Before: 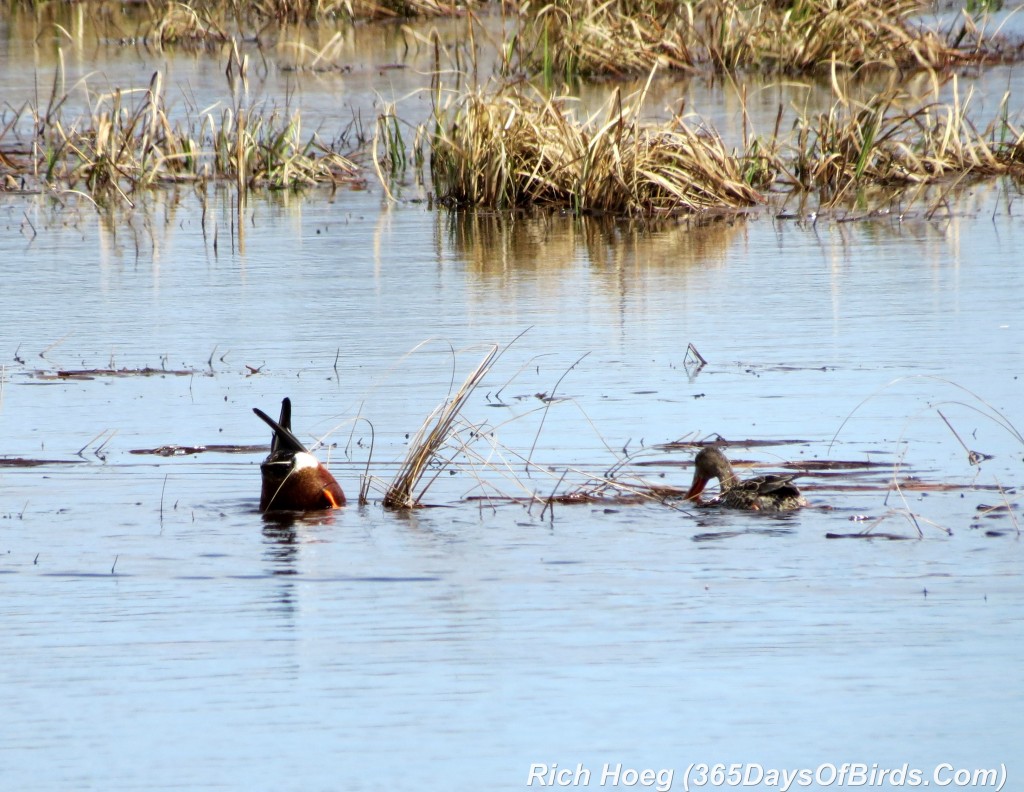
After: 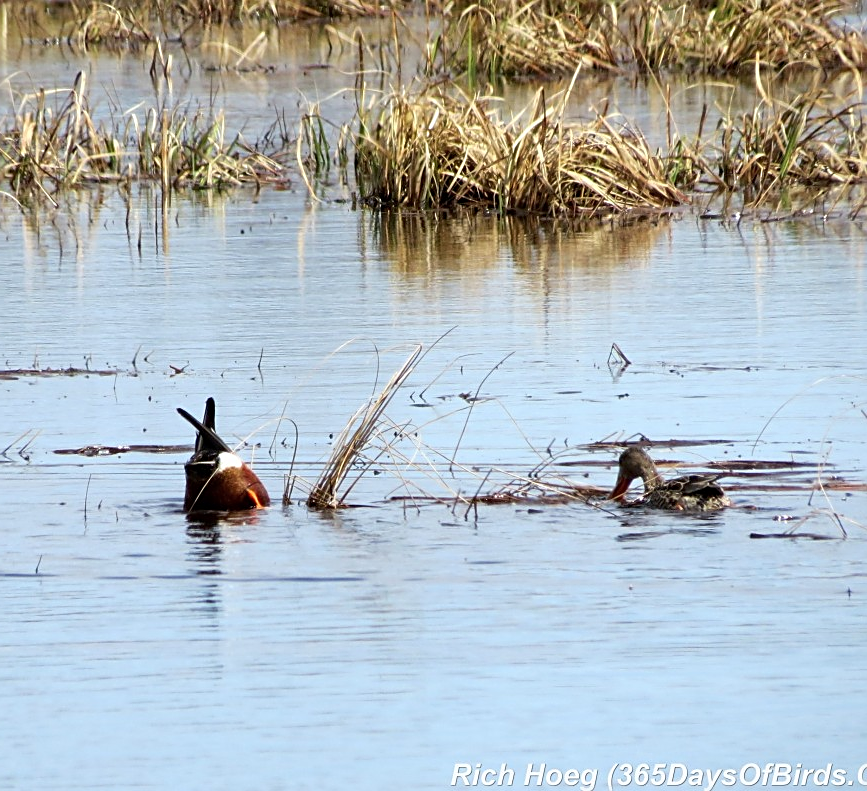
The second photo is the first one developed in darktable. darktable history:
crop: left 7.488%, right 7.821%
sharpen: on, module defaults
